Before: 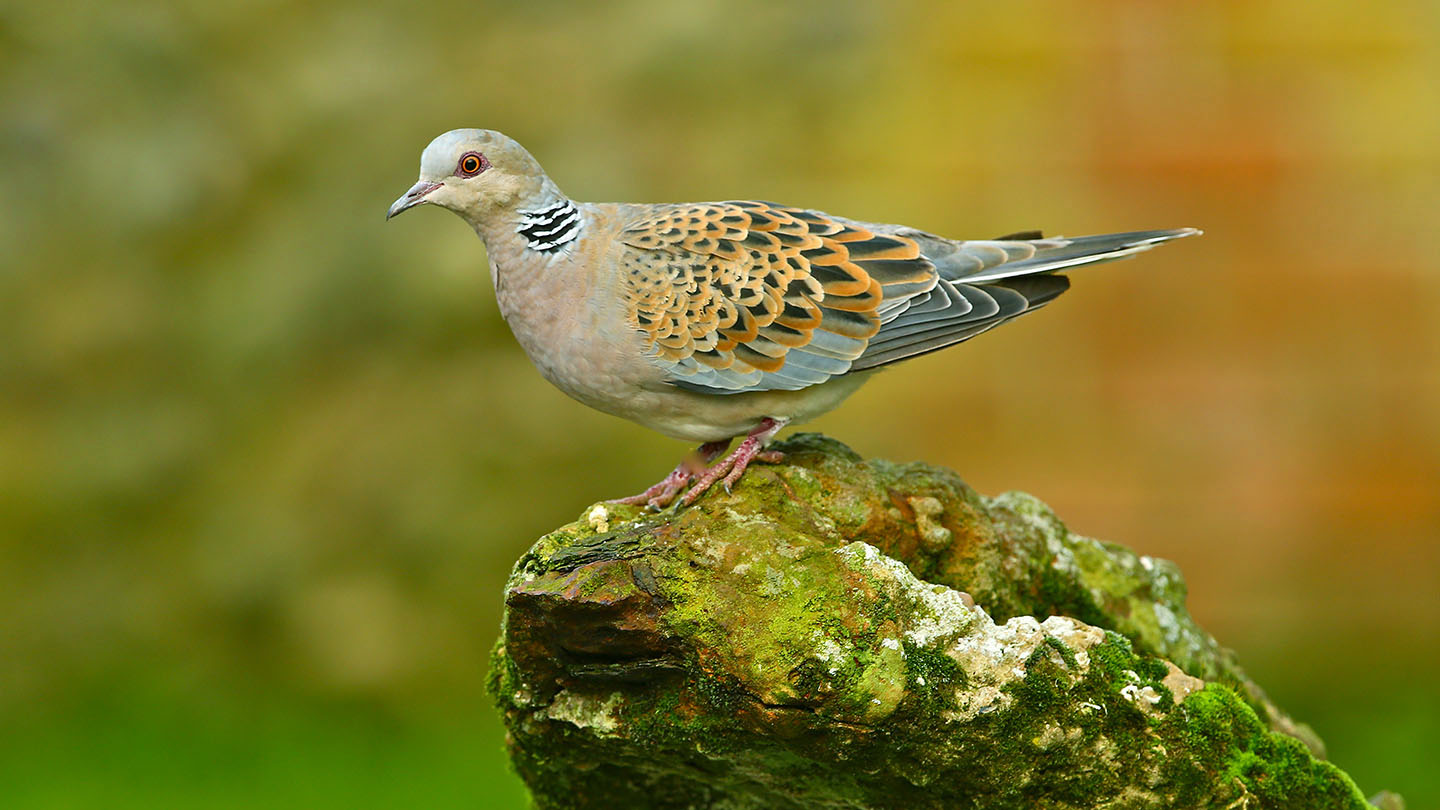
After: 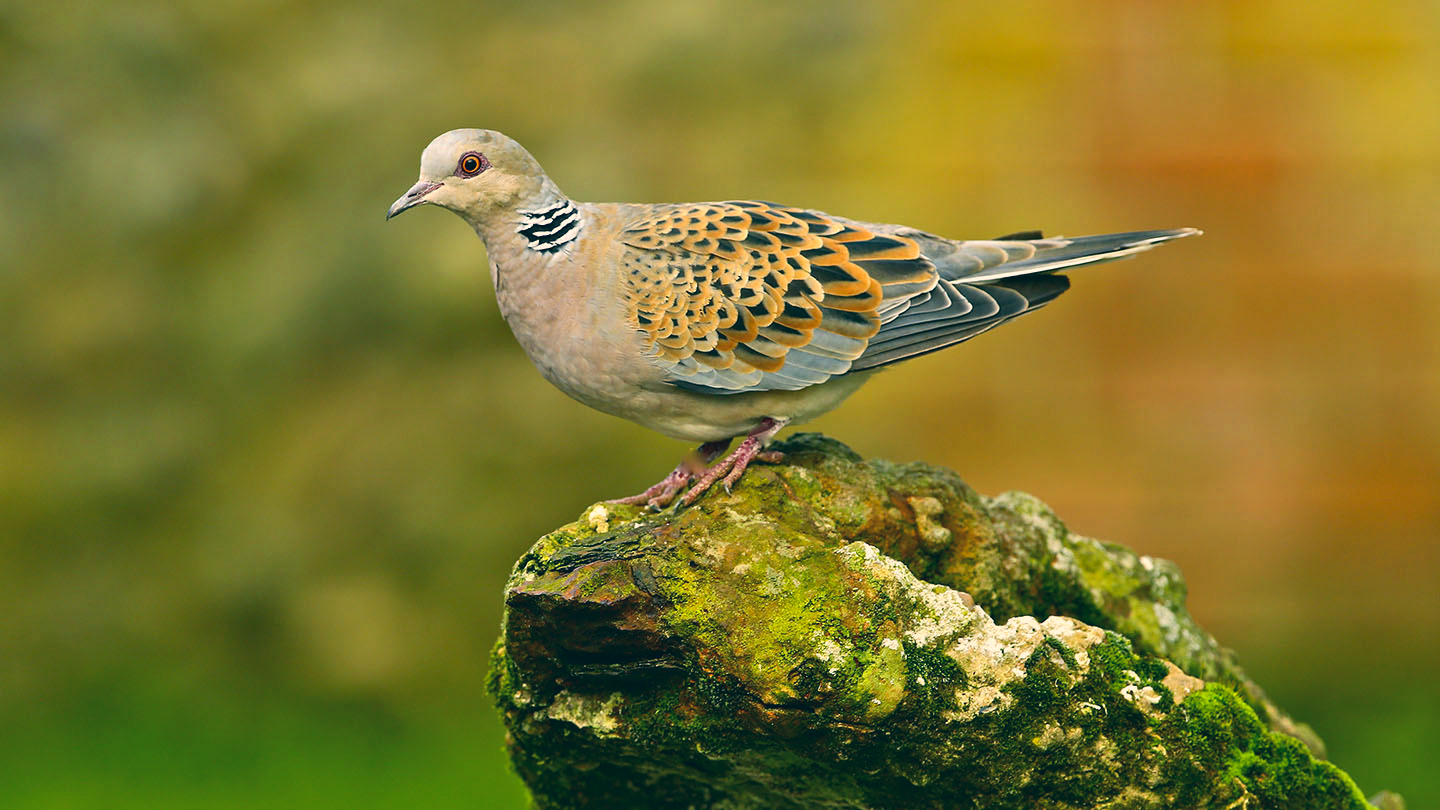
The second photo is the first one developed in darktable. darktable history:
tone curve: curves: ch0 [(0, 0.032) (0.181, 0.152) (0.751, 0.762) (1, 1)], color space Lab, linked channels, preserve colors none
color correction: highlights a* 10.32, highlights b* 14.66, shadows a* -9.59, shadows b* -15.02
